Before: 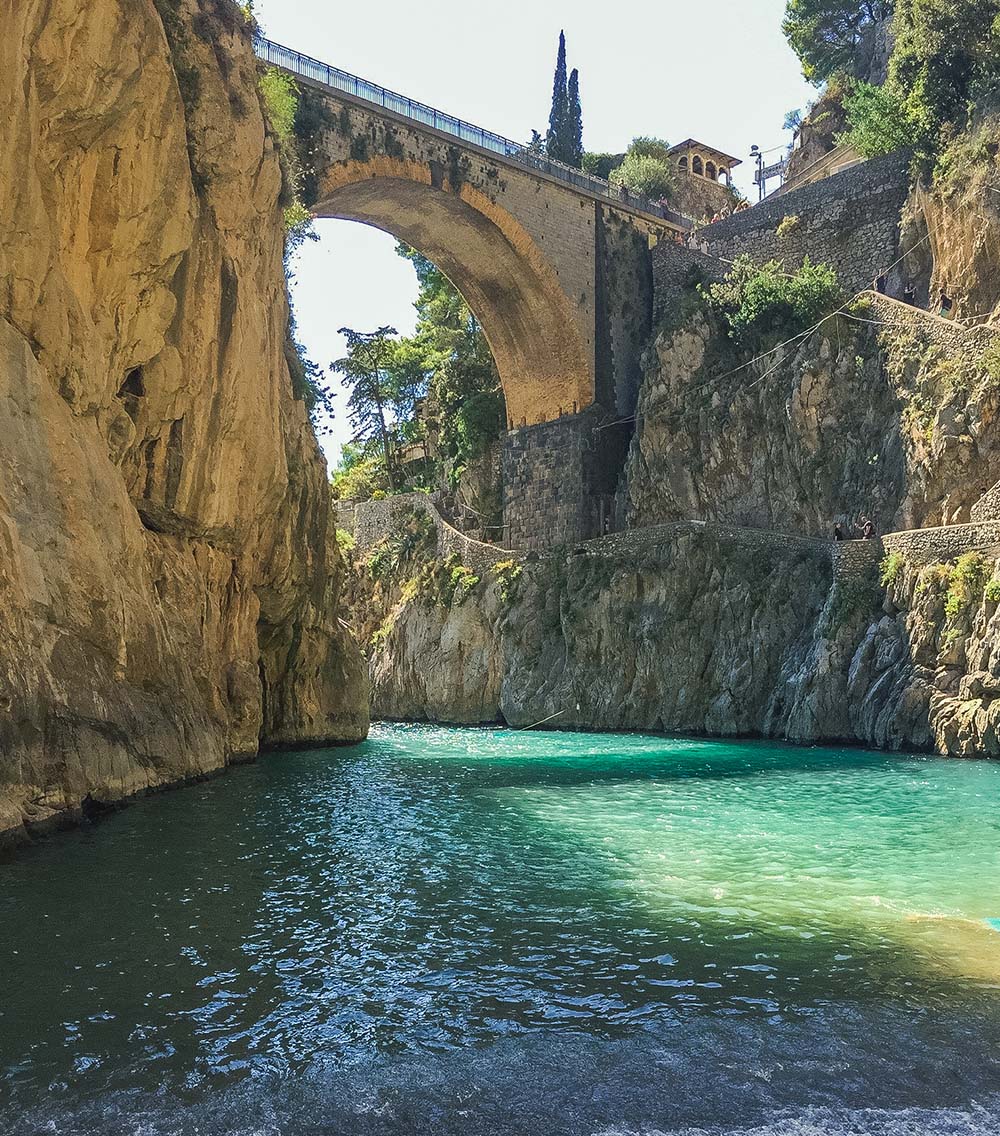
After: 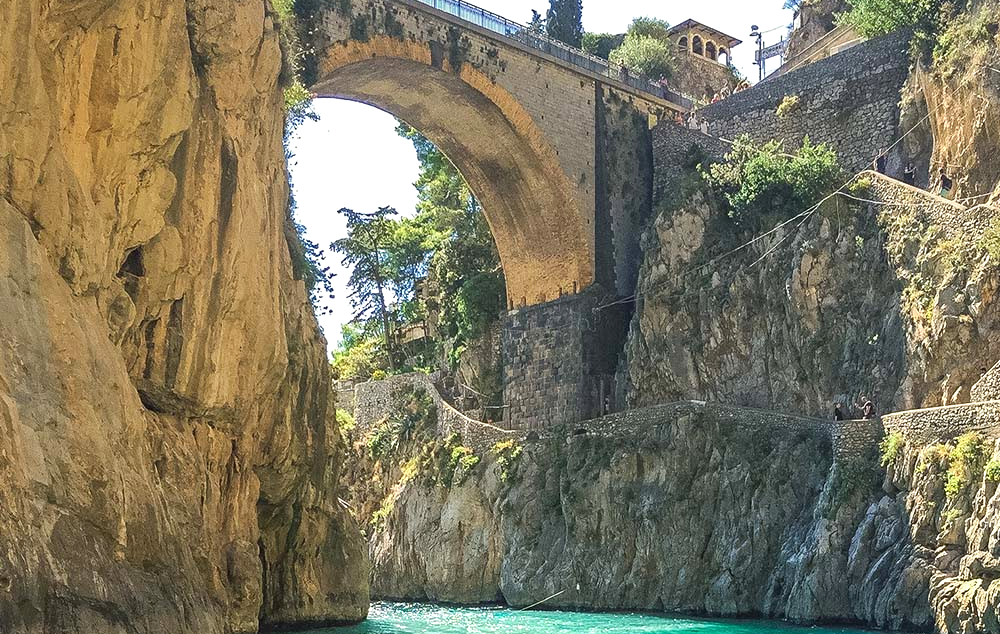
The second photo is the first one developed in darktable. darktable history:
exposure: exposure 0.408 EV, compensate highlight preservation false
crop and rotate: top 10.578%, bottom 33.565%
